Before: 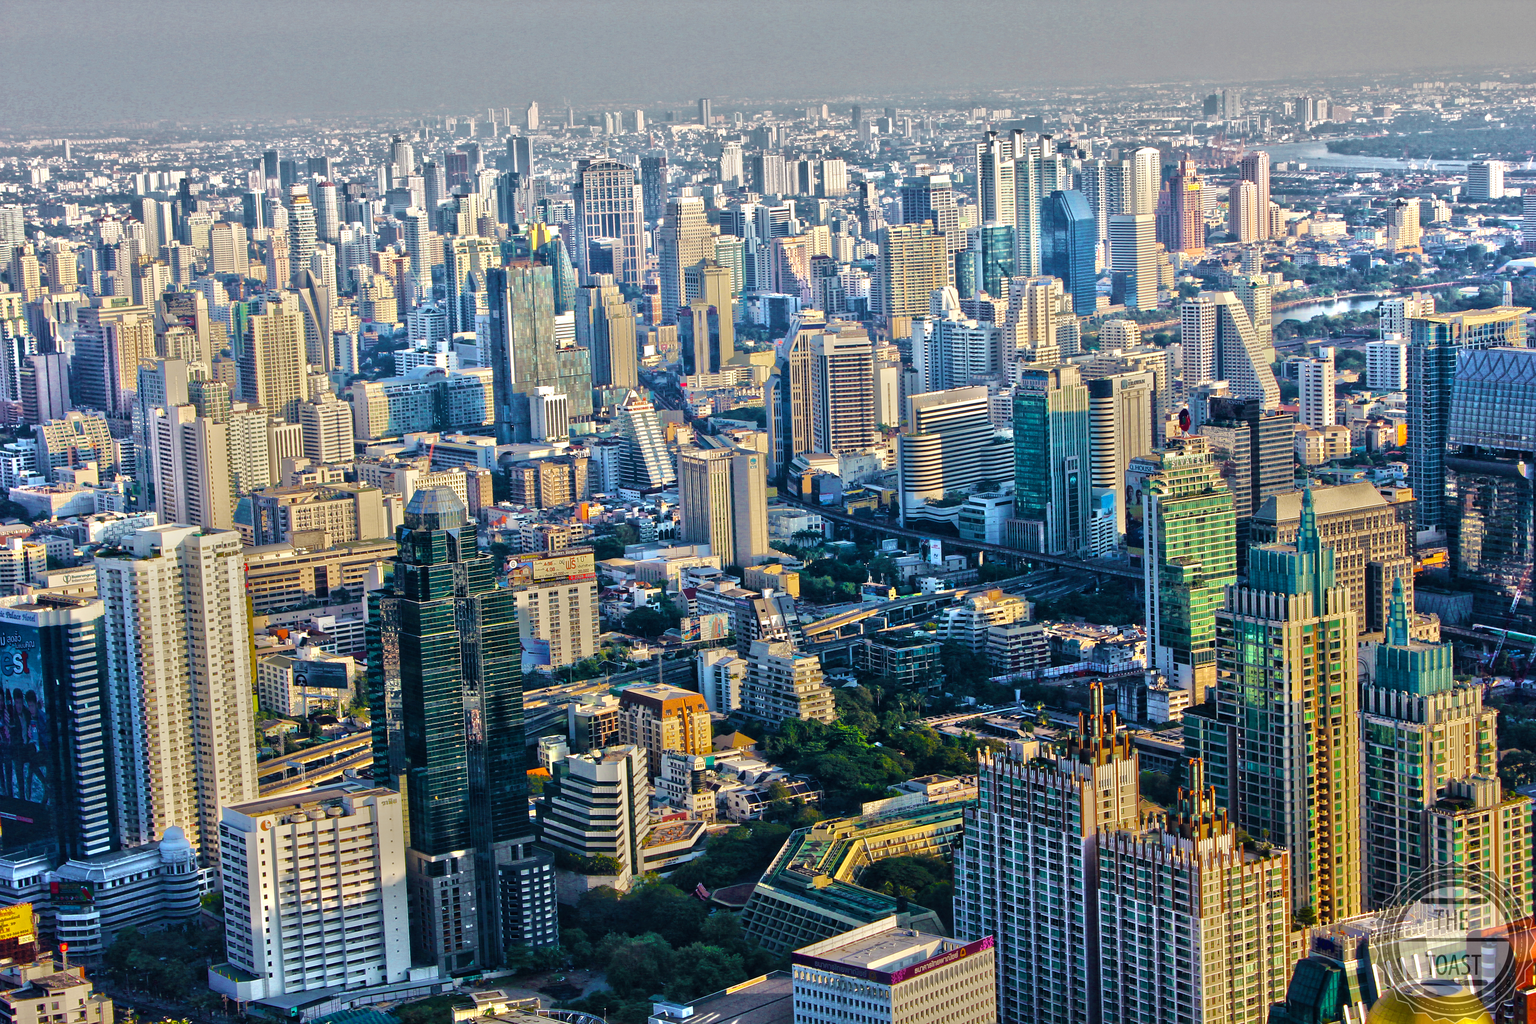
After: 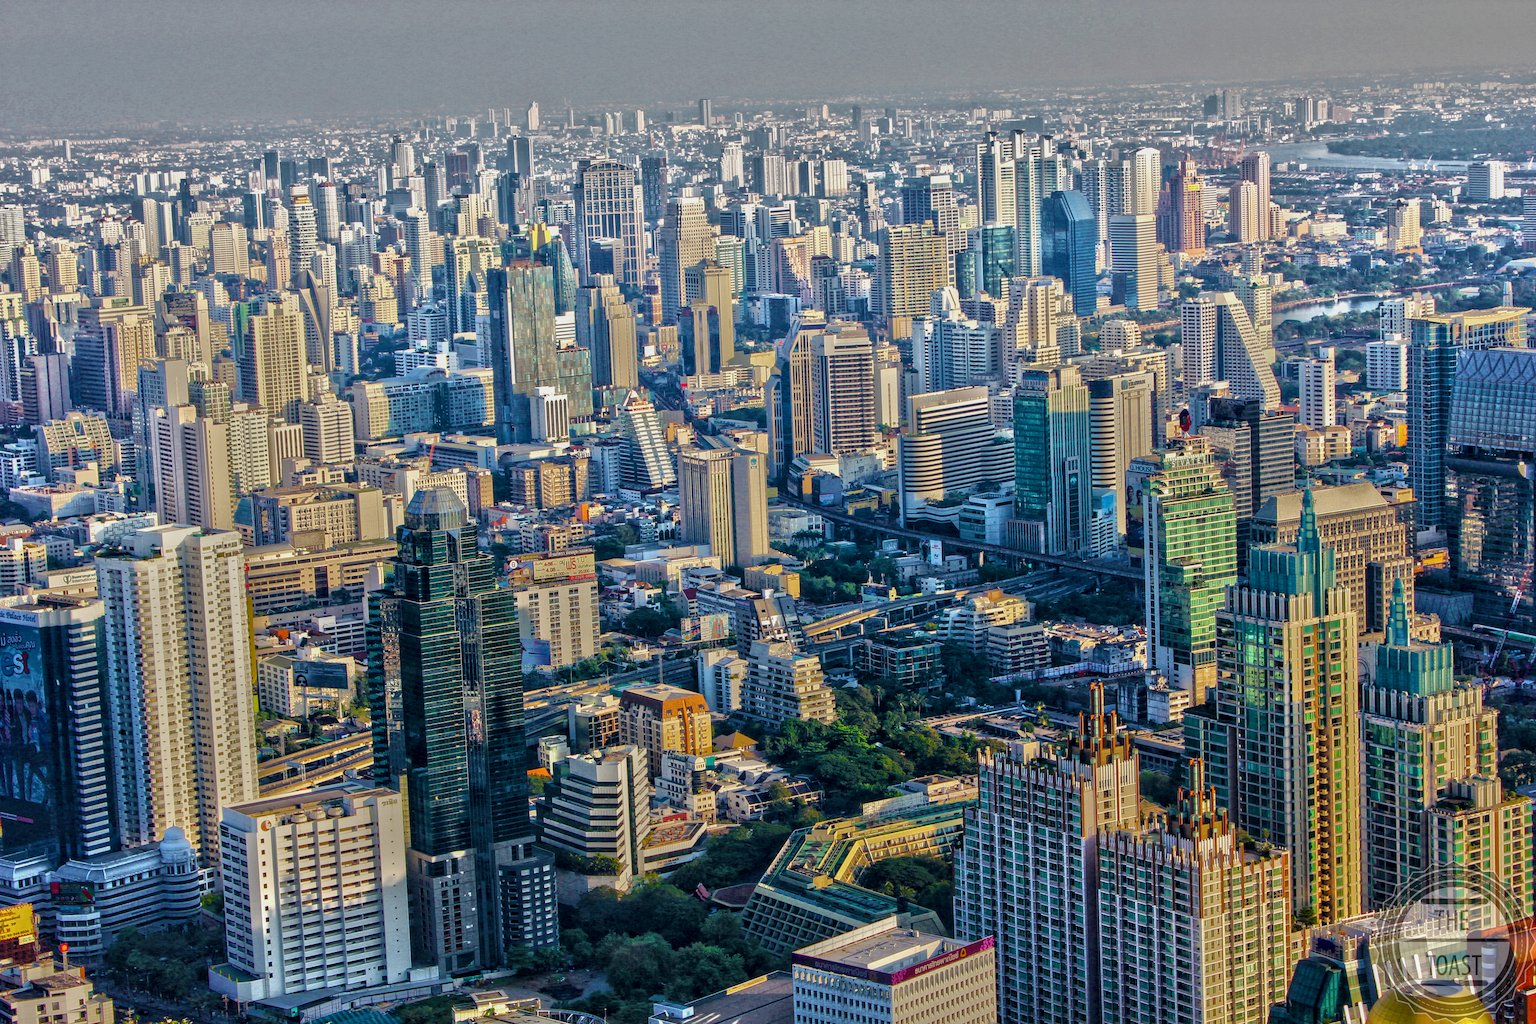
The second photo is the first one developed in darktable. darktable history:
tone equalizer: -8 EV 0.232 EV, -7 EV 0.398 EV, -6 EV 0.386 EV, -5 EV 0.254 EV, -3 EV -0.28 EV, -2 EV -0.408 EV, -1 EV -0.425 EV, +0 EV -0.277 EV, edges refinement/feathering 500, mask exposure compensation -1.57 EV, preserve details no
local contrast: detail 130%
